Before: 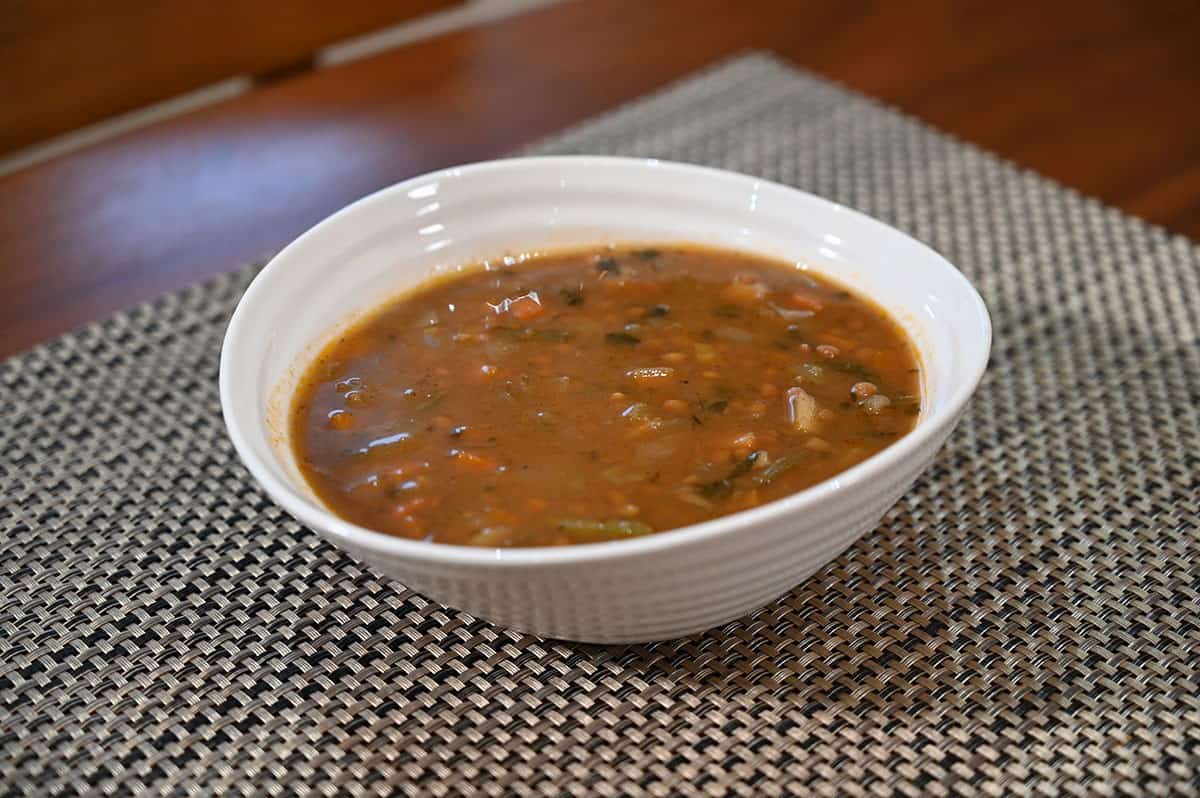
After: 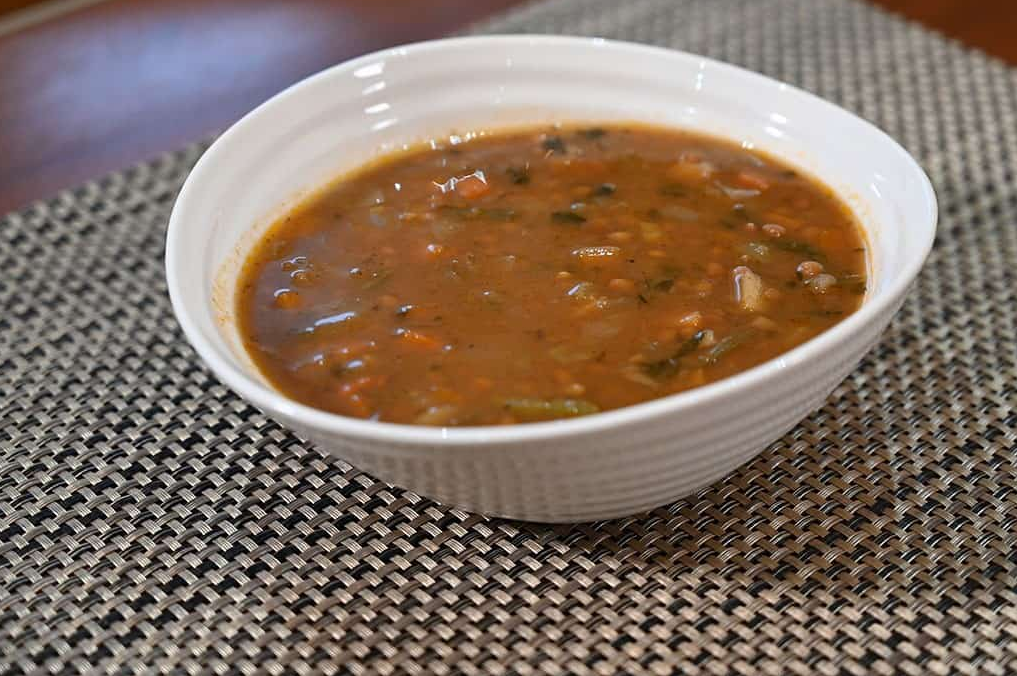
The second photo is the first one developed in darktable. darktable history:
crop and rotate: left 4.575%, top 15.176%, right 10.652%
